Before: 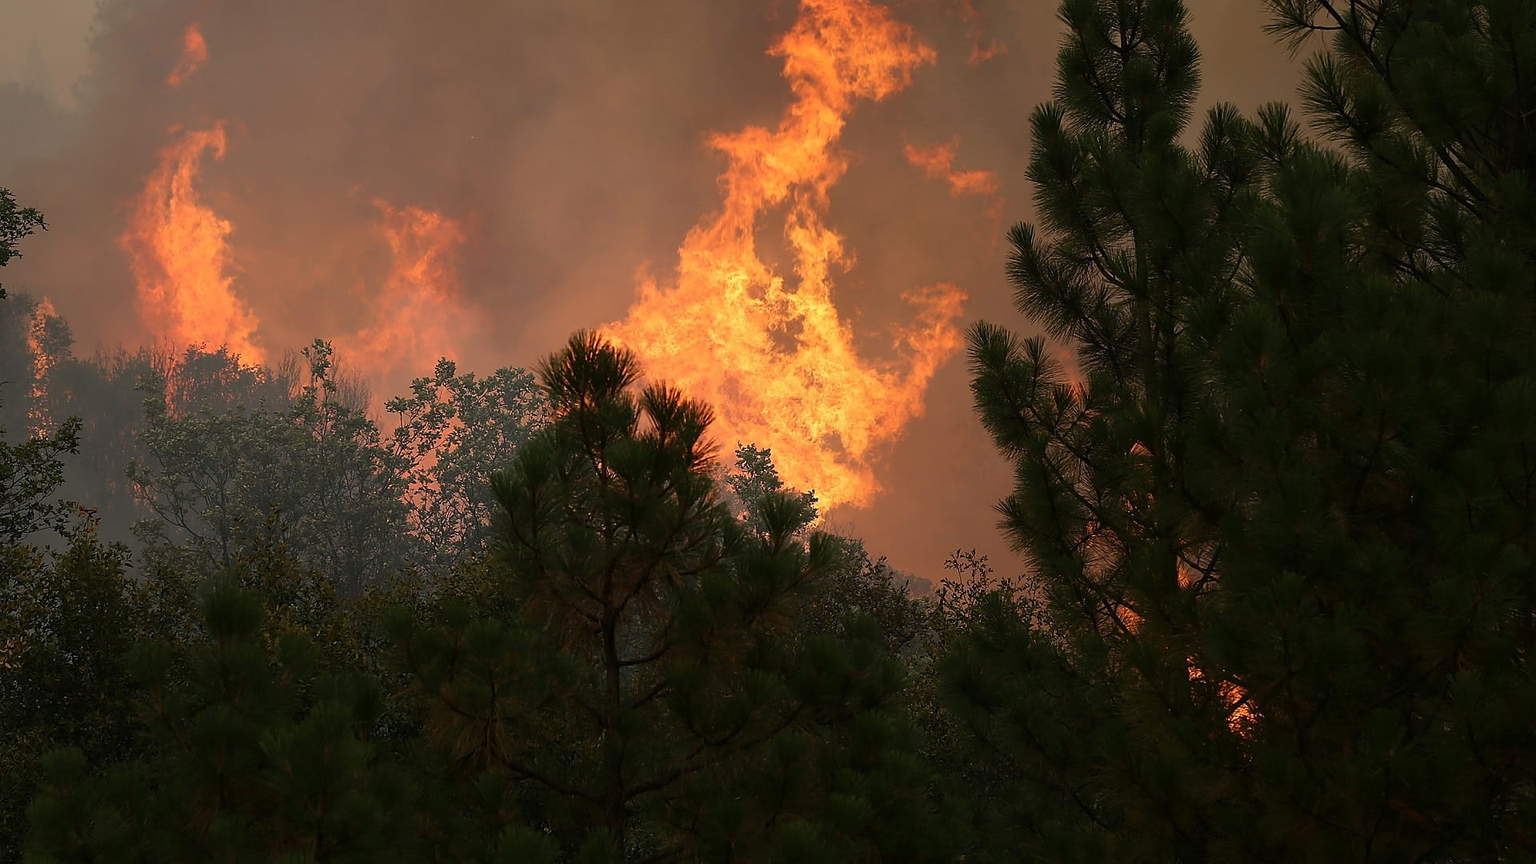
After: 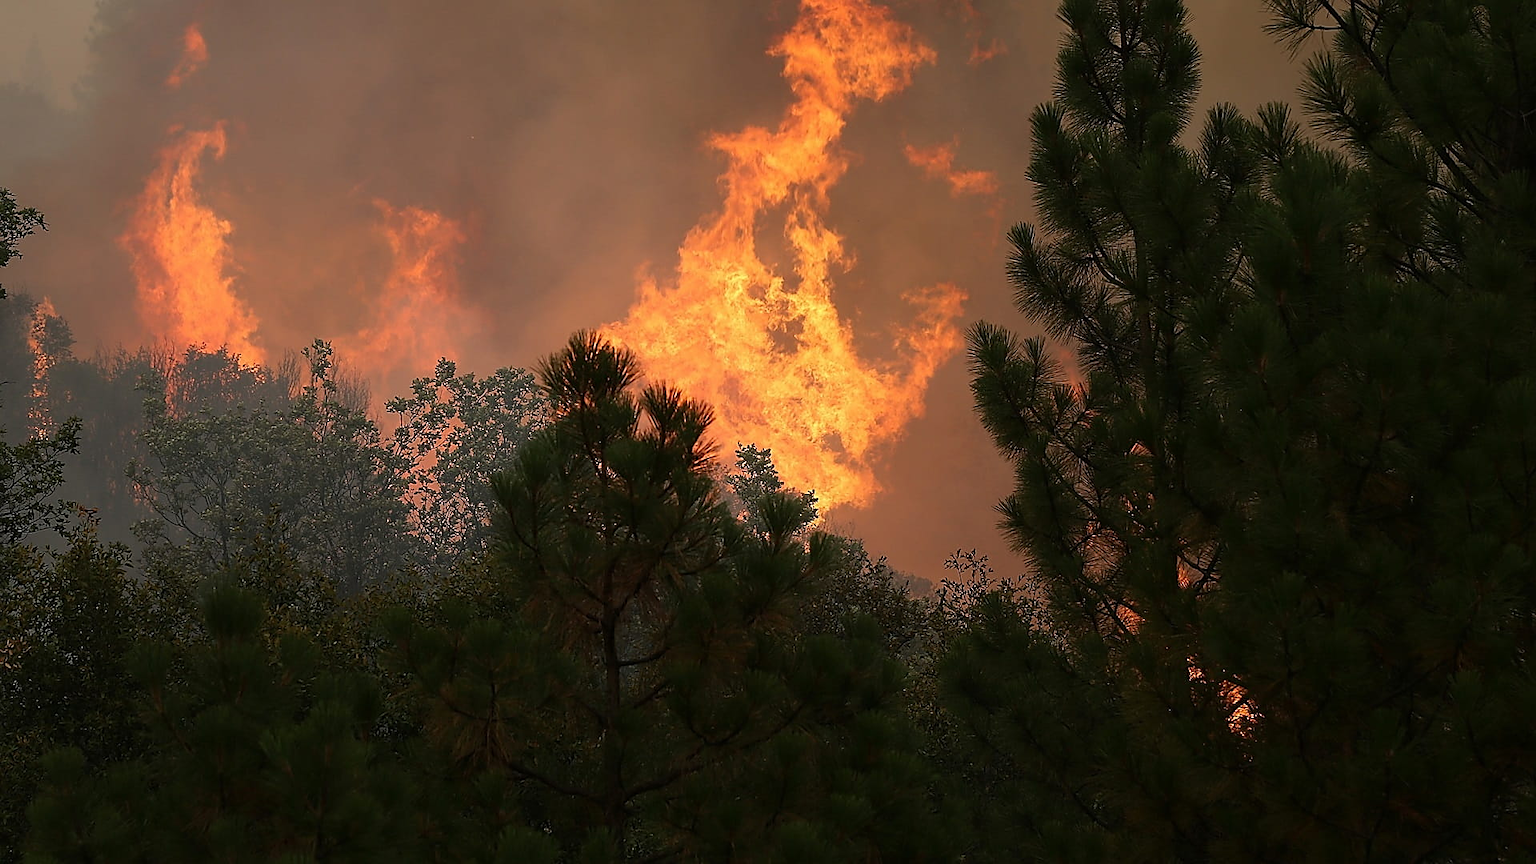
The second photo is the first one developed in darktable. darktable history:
sharpen: radius 1.824, amount 0.402, threshold 1.253
